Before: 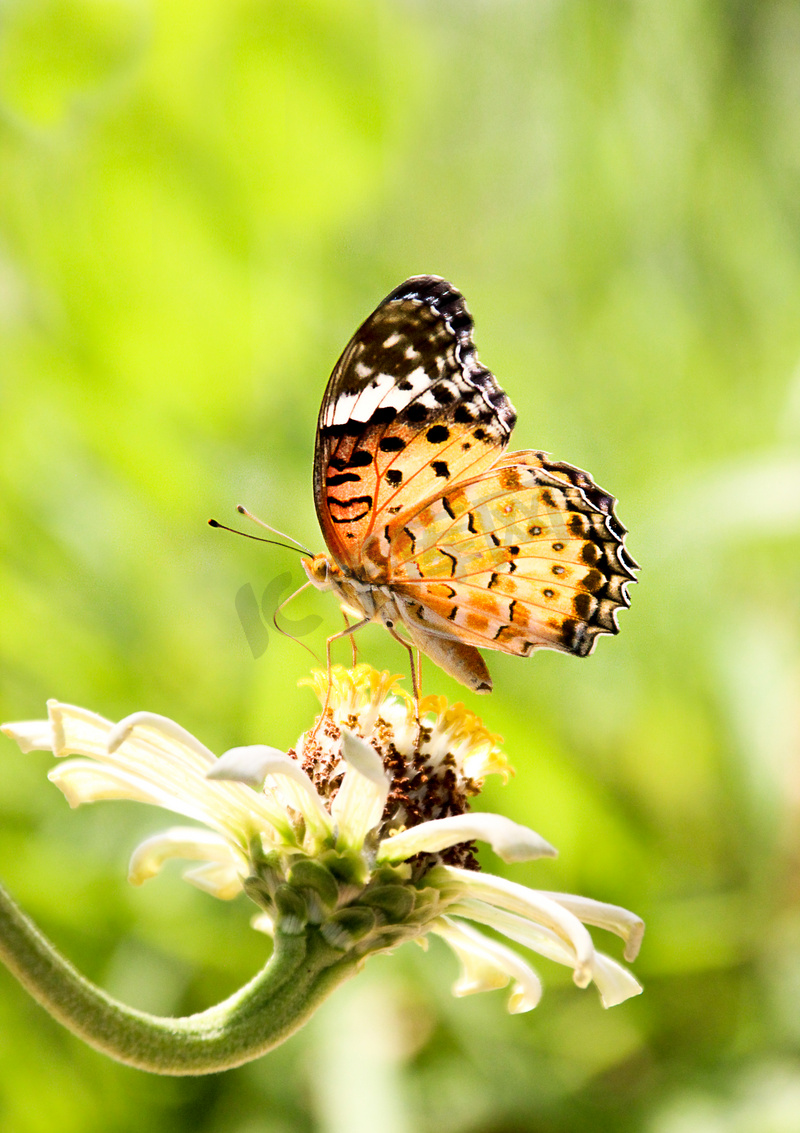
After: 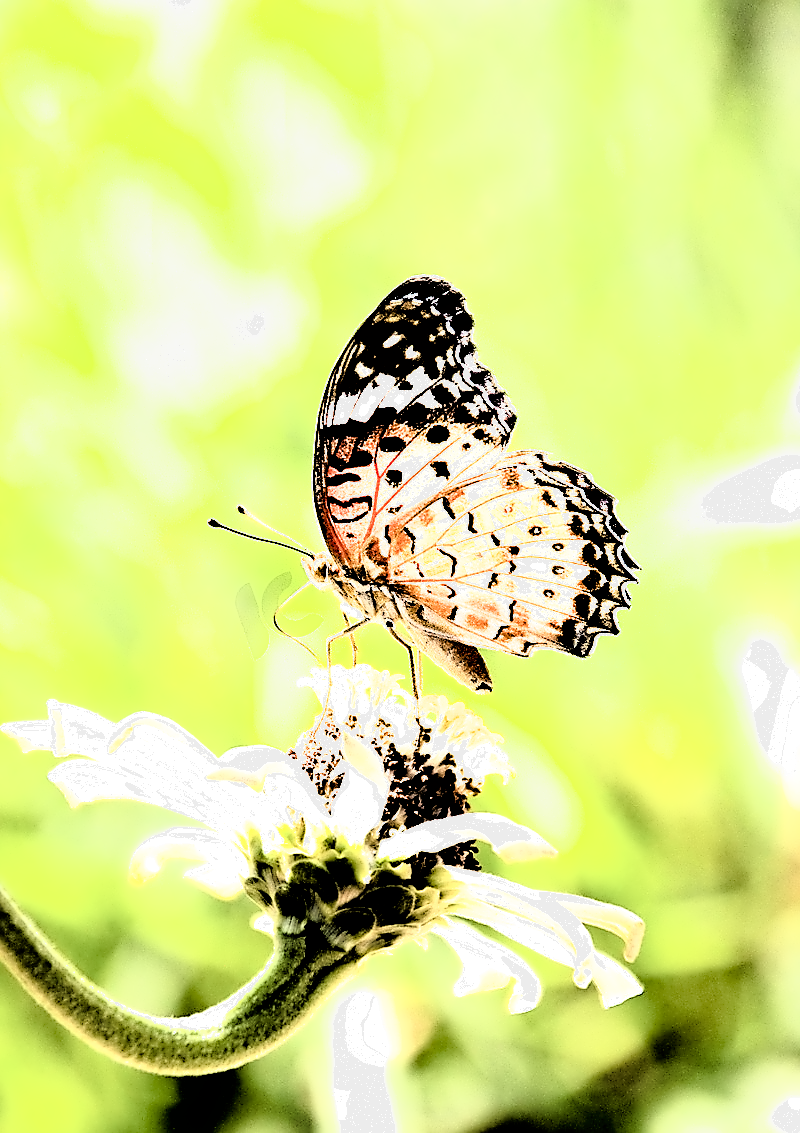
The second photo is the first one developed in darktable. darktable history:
sharpen: radius 1.405, amount 1.265, threshold 0.61
contrast brightness saturation: contrast 0.073, brightness 0.082, saturation 0.183
filmic rgb: black relative exposure -1.1 EV, white relative exposure 2.08 EV, hardness 1.58, contrast 2.244
contrast equalizer: y [[0.5 ×4, 0.525, 0.667], [0.5 ×6], [0.5 ×6], [0 ×4, 0.042, 0], [0, 0, 0.004, 0.1, 0.191, 0.131]]
color zones: curves: ch0 [(0.25, 0.5) (0.428, 0.473) (0.75, 0.5)]; ch1 [(0.243, 0.479) (0.398, 0.452) (0.75, 0.5)], process mode strong
tone curve: curves: ch0 [(0, 0) (0.003, 0.001) (0.011, 0.005) (0.025, 0.01) (0.044, 0.019) (0.069, 0.029) (0.1, 0.042) (0.136, 0.078) (0.177, 0.129) (0.224, 0.182) (0.277, 0.246) (0.335, 0.318) (0.399, 0.396) (0.468, 0.481) (0.543, 0.573) (0.623, 0.672) (0.709, 0.777) (0.801, 0.881) (0.898, 0.975) (1, 1)], color space Lab, independent channels, preserve colors none
